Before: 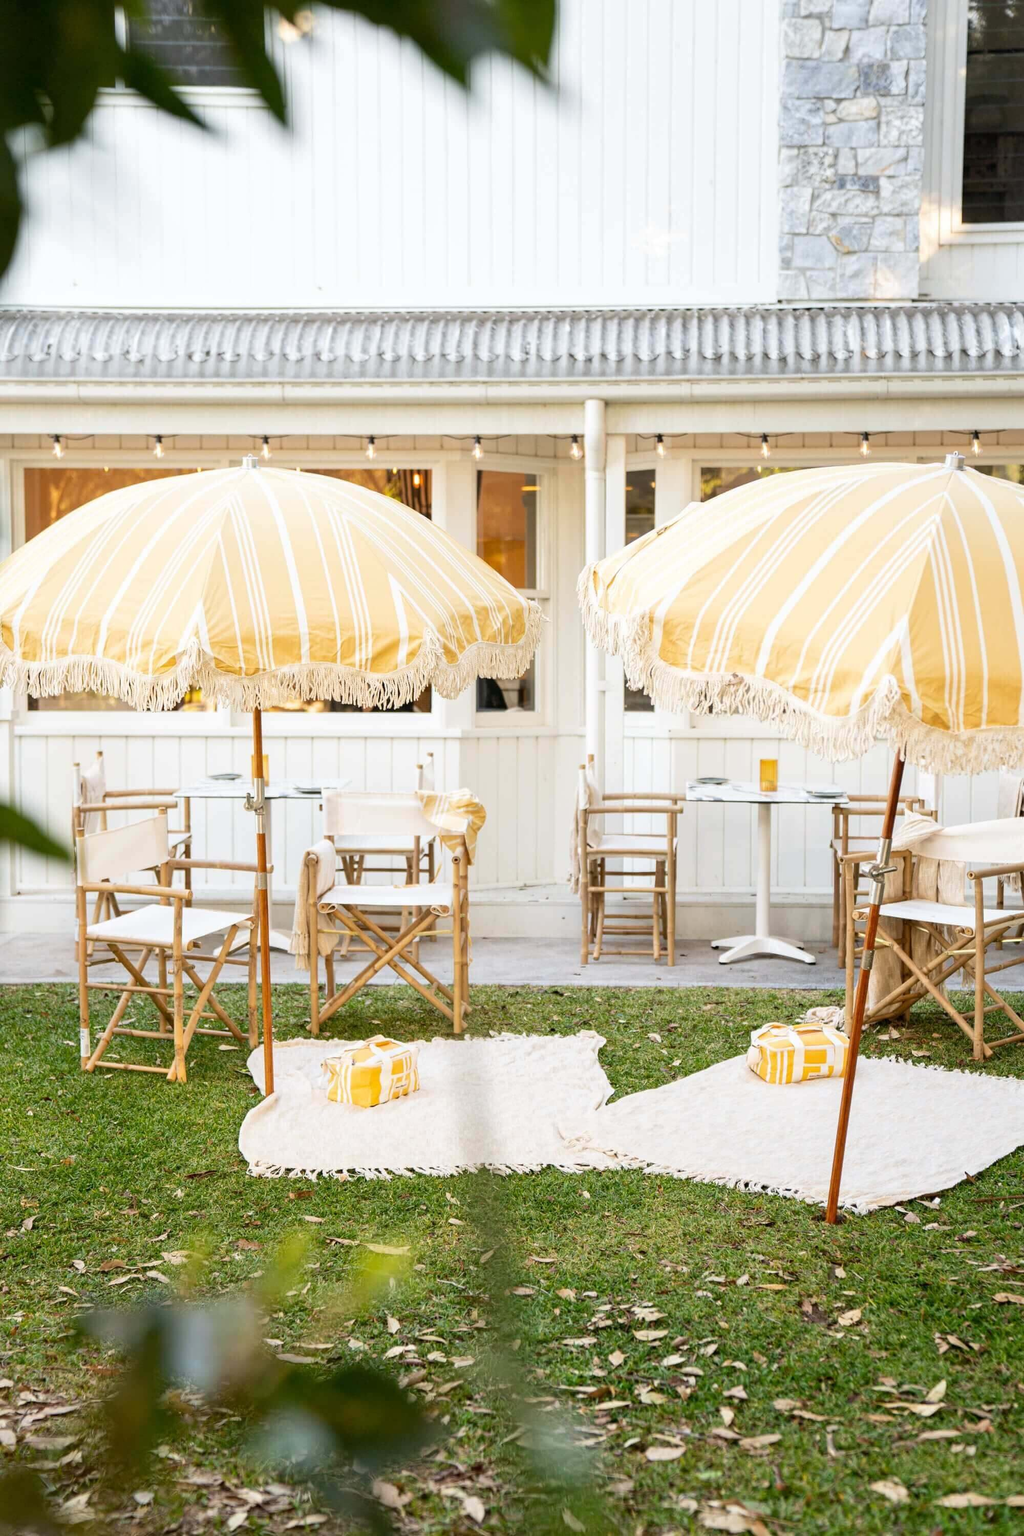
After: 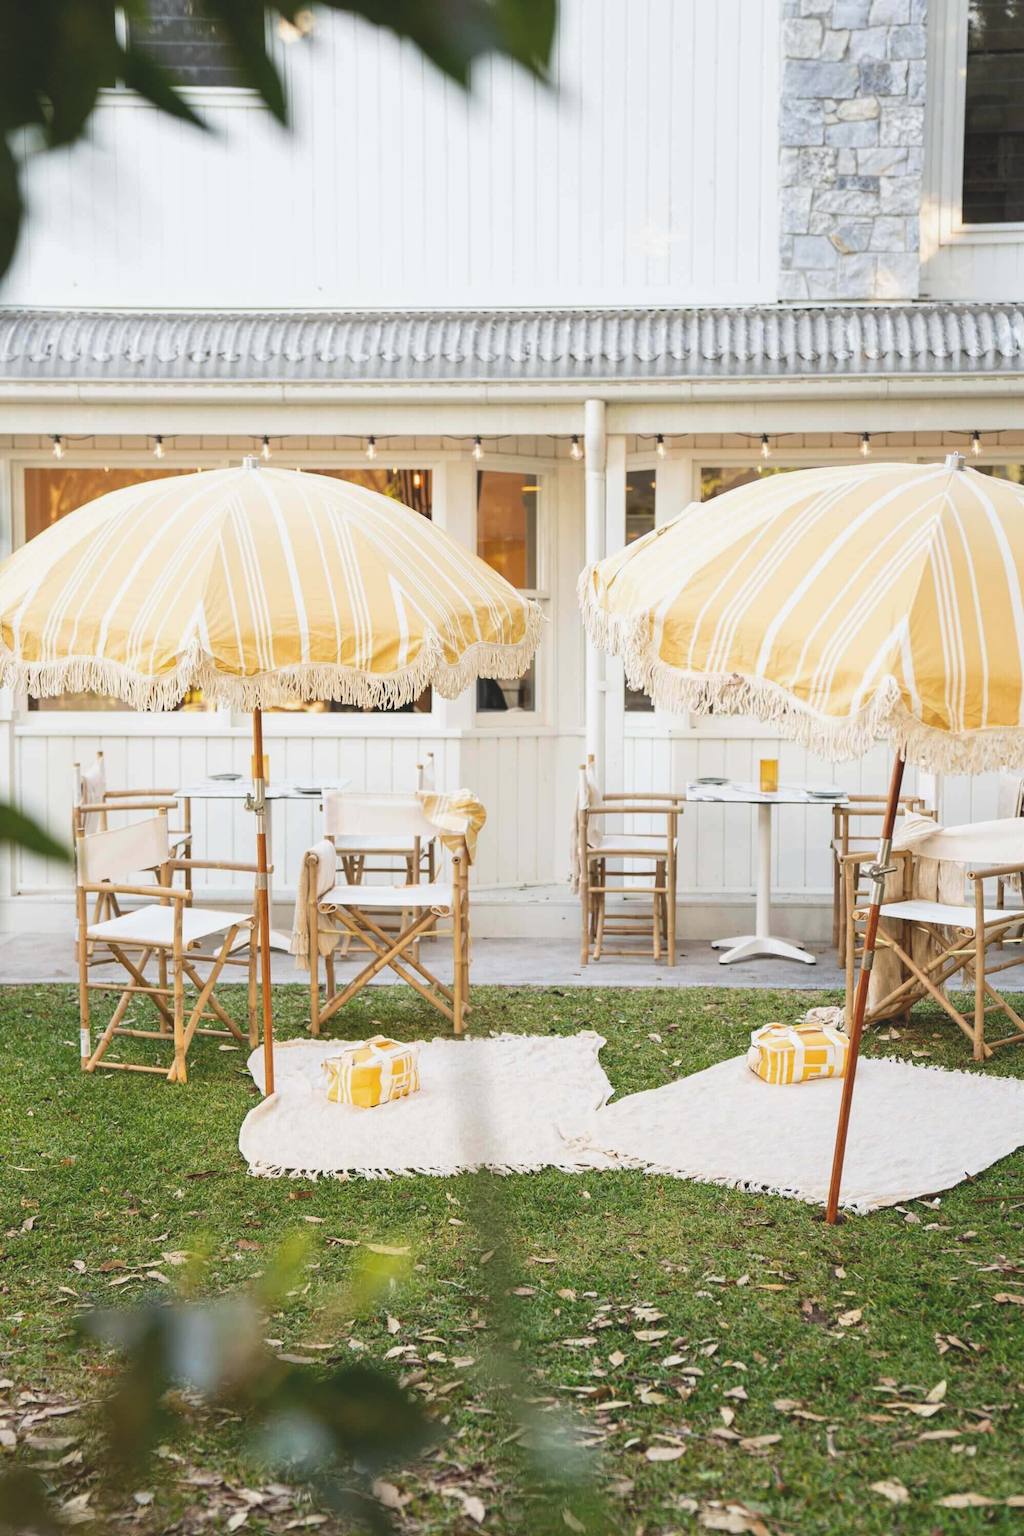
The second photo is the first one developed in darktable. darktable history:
exposure: black level correction -0.015, exposure -0.131 EV, compensate exposure bias true, compensate highlight preservation false
